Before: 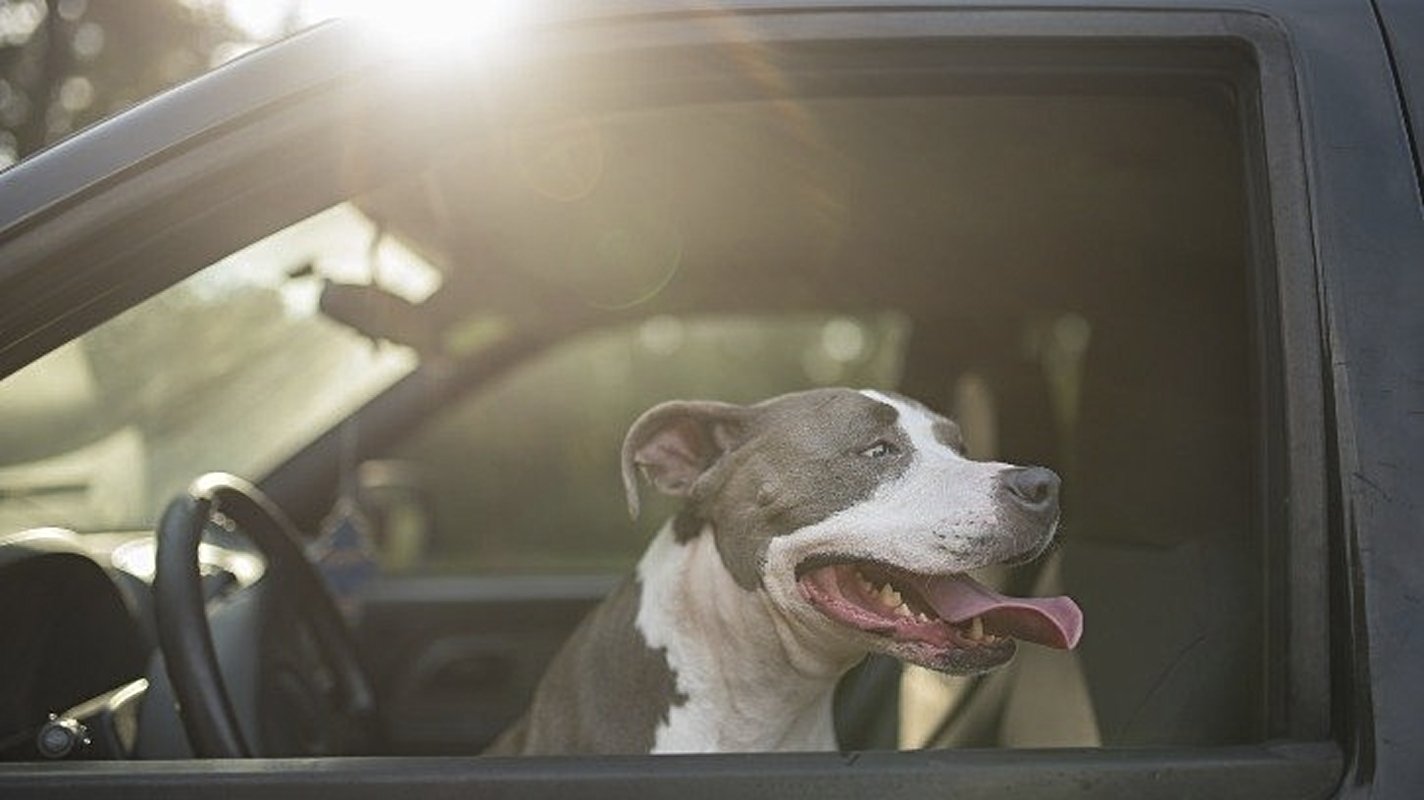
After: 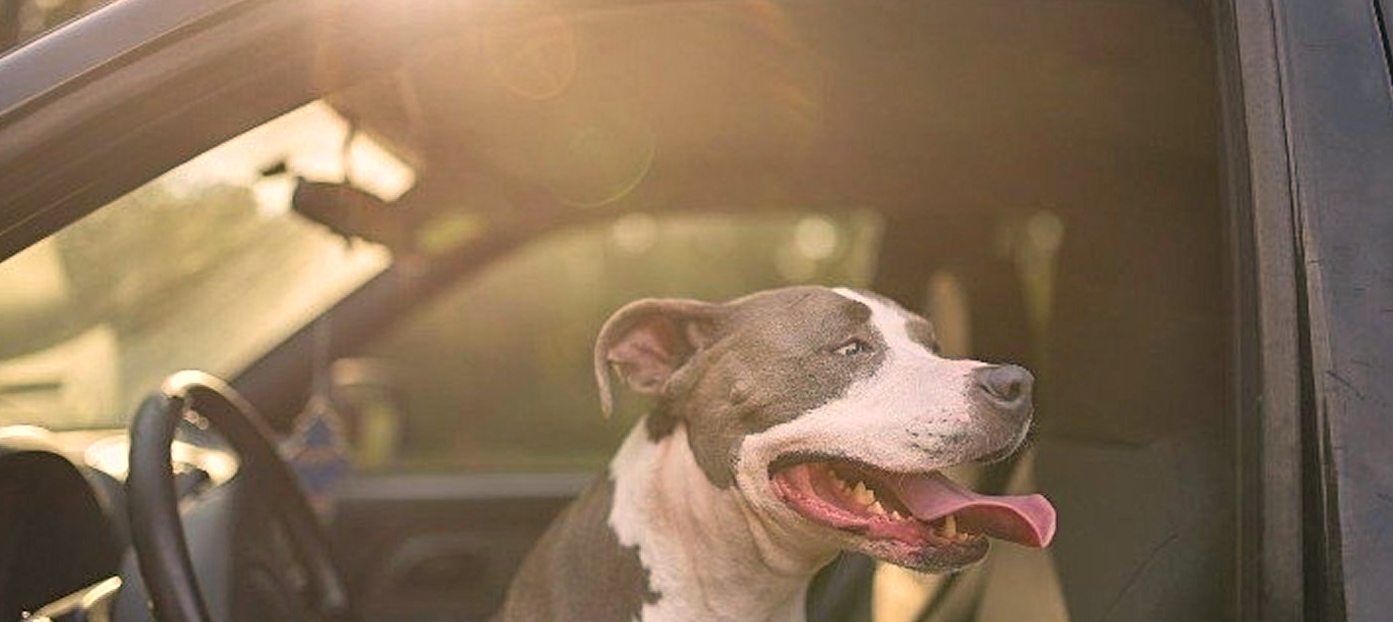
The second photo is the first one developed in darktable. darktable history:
contrast brightness saturation: contrast 0.071, brightness 0.072, saturation 0.175
exposure: exposure 0.128 EV, compensate highlight preservation false
crop and rotate: left 1.916%, top 12.768%, right 0.229%, bottom 9.465%
color correction: highlights a* 11.45, highlights b* 12.02
shadows and highlights: radius 108.46, shadows 41.32, highlights -71.78, low approximation 0.01, soften with gaussian
